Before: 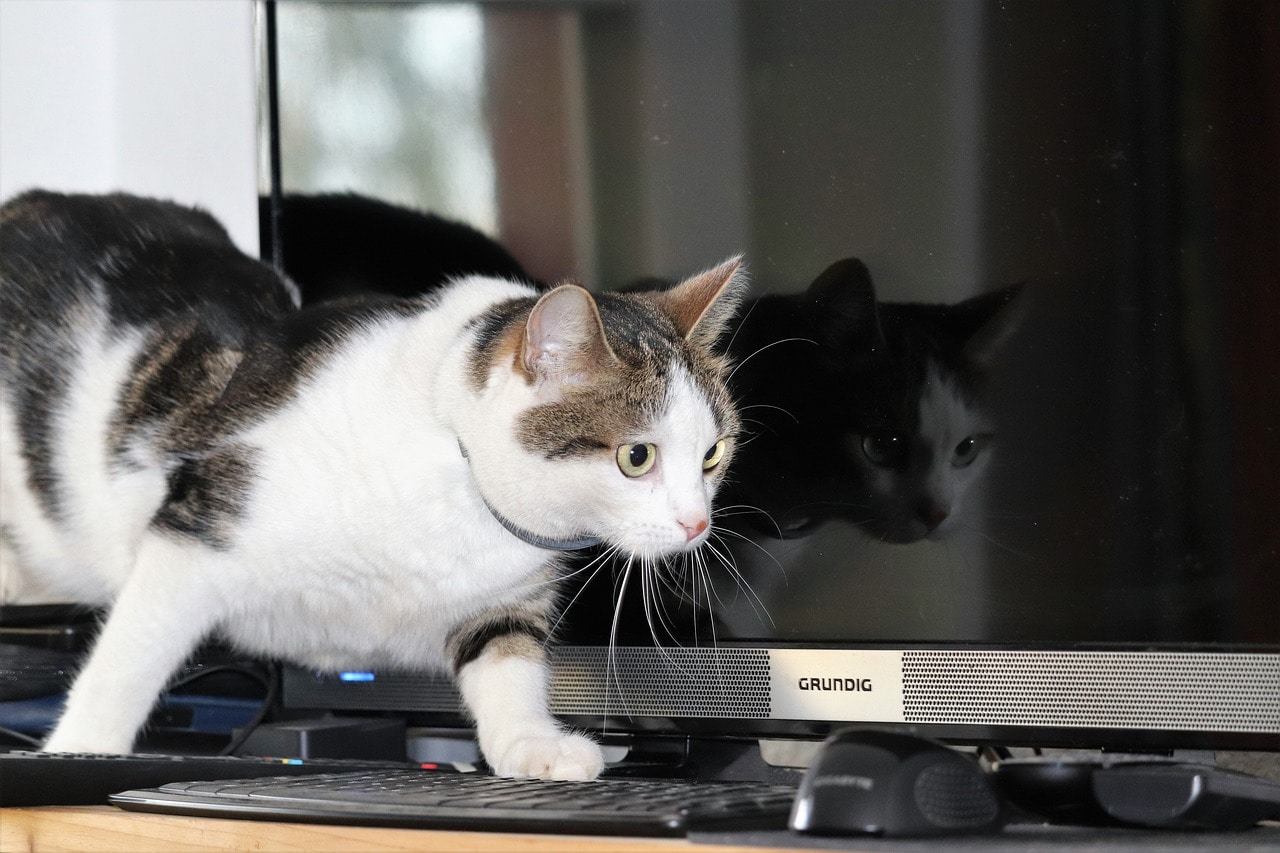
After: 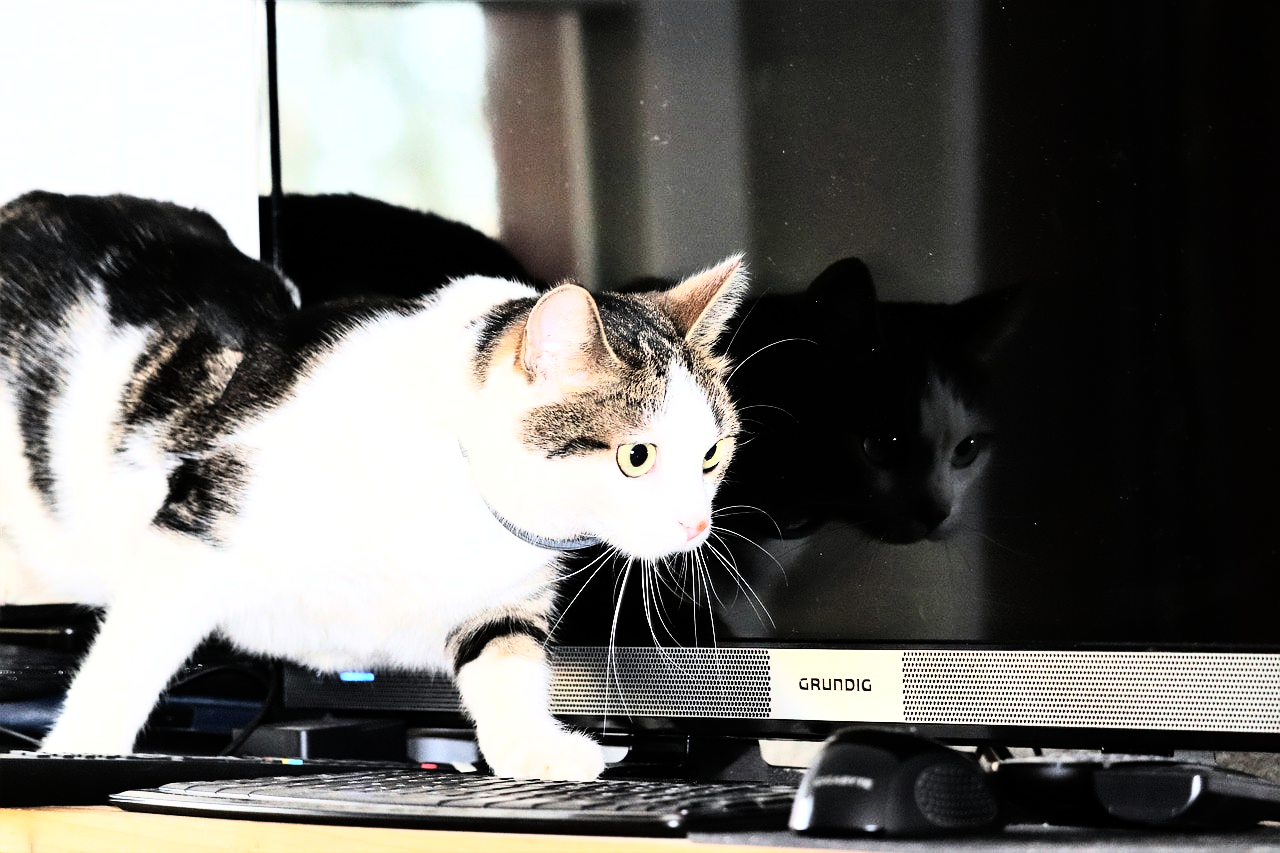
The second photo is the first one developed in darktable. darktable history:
local contrast: mode bilateral grid, contrast 10, coarseness 25, detail 110%, midtone range 0.2
tone equalizer: -8 EV -0.417 EV, -7 EV -0.389 EV, -6 EV -0.333 EV, -5 EV -0.222 EV, -3 EV 0.222 EV, -2 EV 0.333 EV, -1 EV 0.389 EV, +0 EV 0.417 EV, edges refinement/feathering 500, mask exposure compensation -1.57 EV, preserve details no
rgb curve: curves: ch0 [(0, 0) (0.21, 0.15) (0.24, 0.21) (0.5, 0.75) (0.75, 0.96) (0.89, 0.99) (1, 1)]; ch1 [(0, 0.02) (0.21, 0.13) (0.25, 0.2) (0.5, 0.67) (0.75, 0.9) (0.89, 0.97) (1, 1)]; ch2 [(0, 0.02) (0.21, 0.13) (0.25, 0.2) (0.5, 0.67) (0.75, 0.9) (0.89, 0.97) (1, 1)], compensate middle gray true
grain: coarseness 0.09 ISO, strength 10%
